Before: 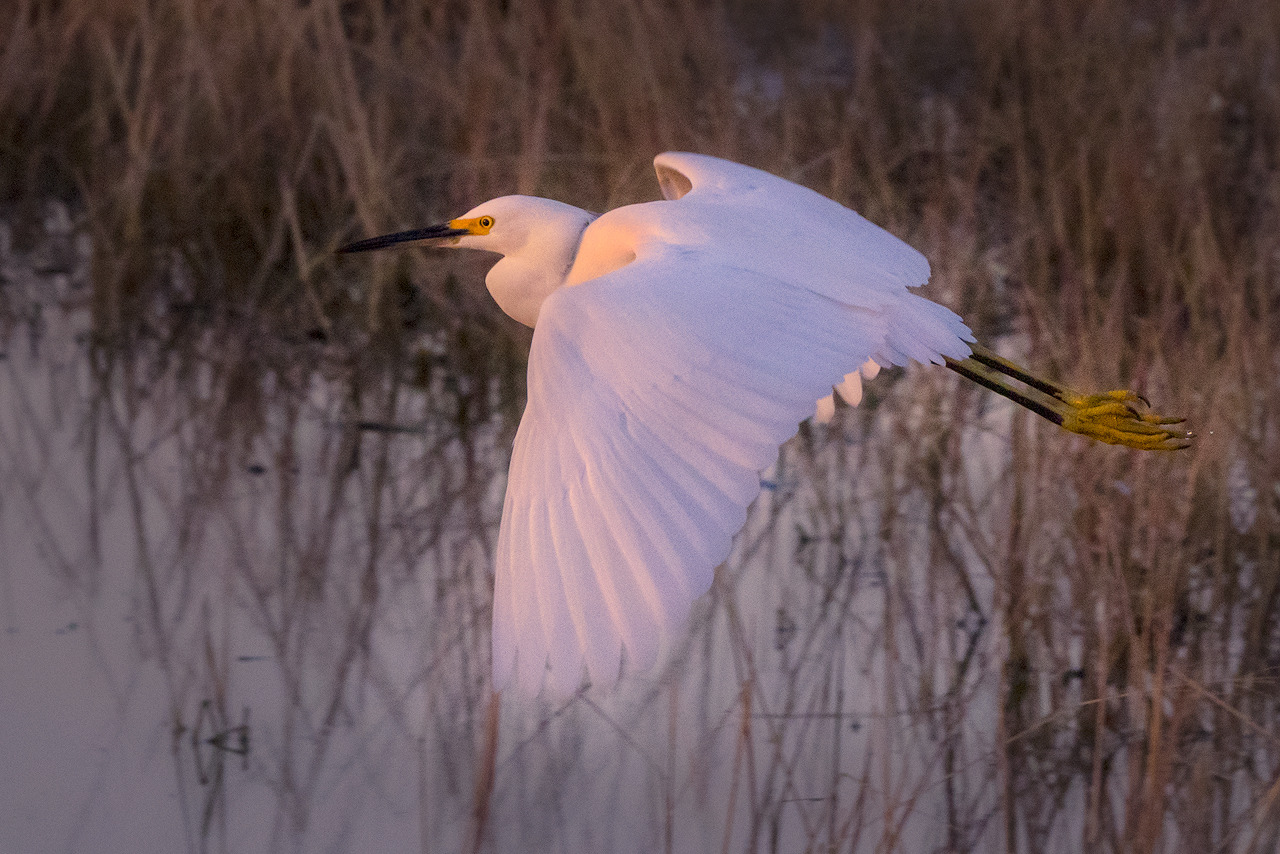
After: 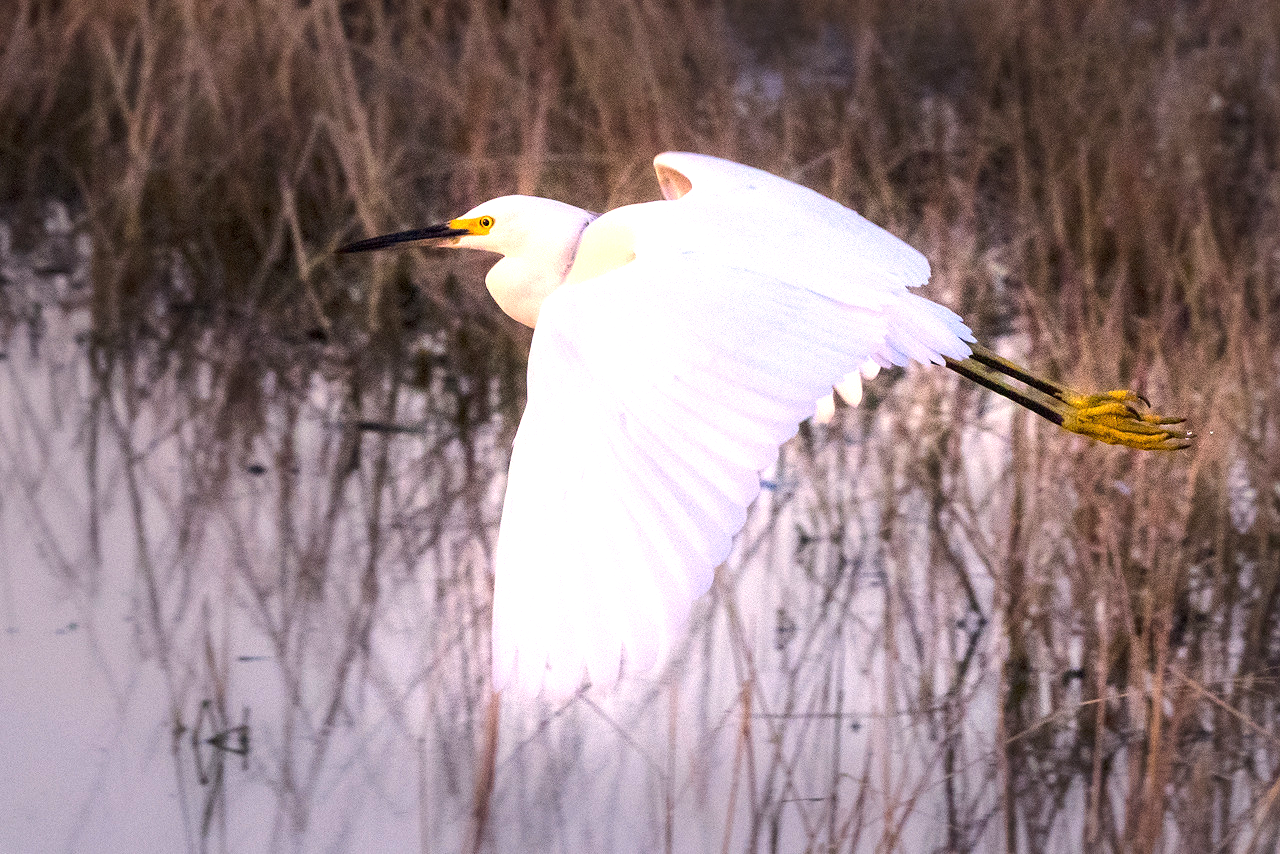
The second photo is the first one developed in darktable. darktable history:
exposure: exposure 0.935 EV, compensate highlight preservation false
tone equalizer: -8 EV -0.75 EV, -7 EV -0.7 EV, -6 EV -0.6 EV, -5 EV -0.4 EV, -3 EV 0.4 EV, -2 EV 0.6 EV, -1 EV 0.7 EV, +0 EV 0.75 EV, edges refinement/feathering 500, mask exposure compensation -1.57 EV, preserve details no
